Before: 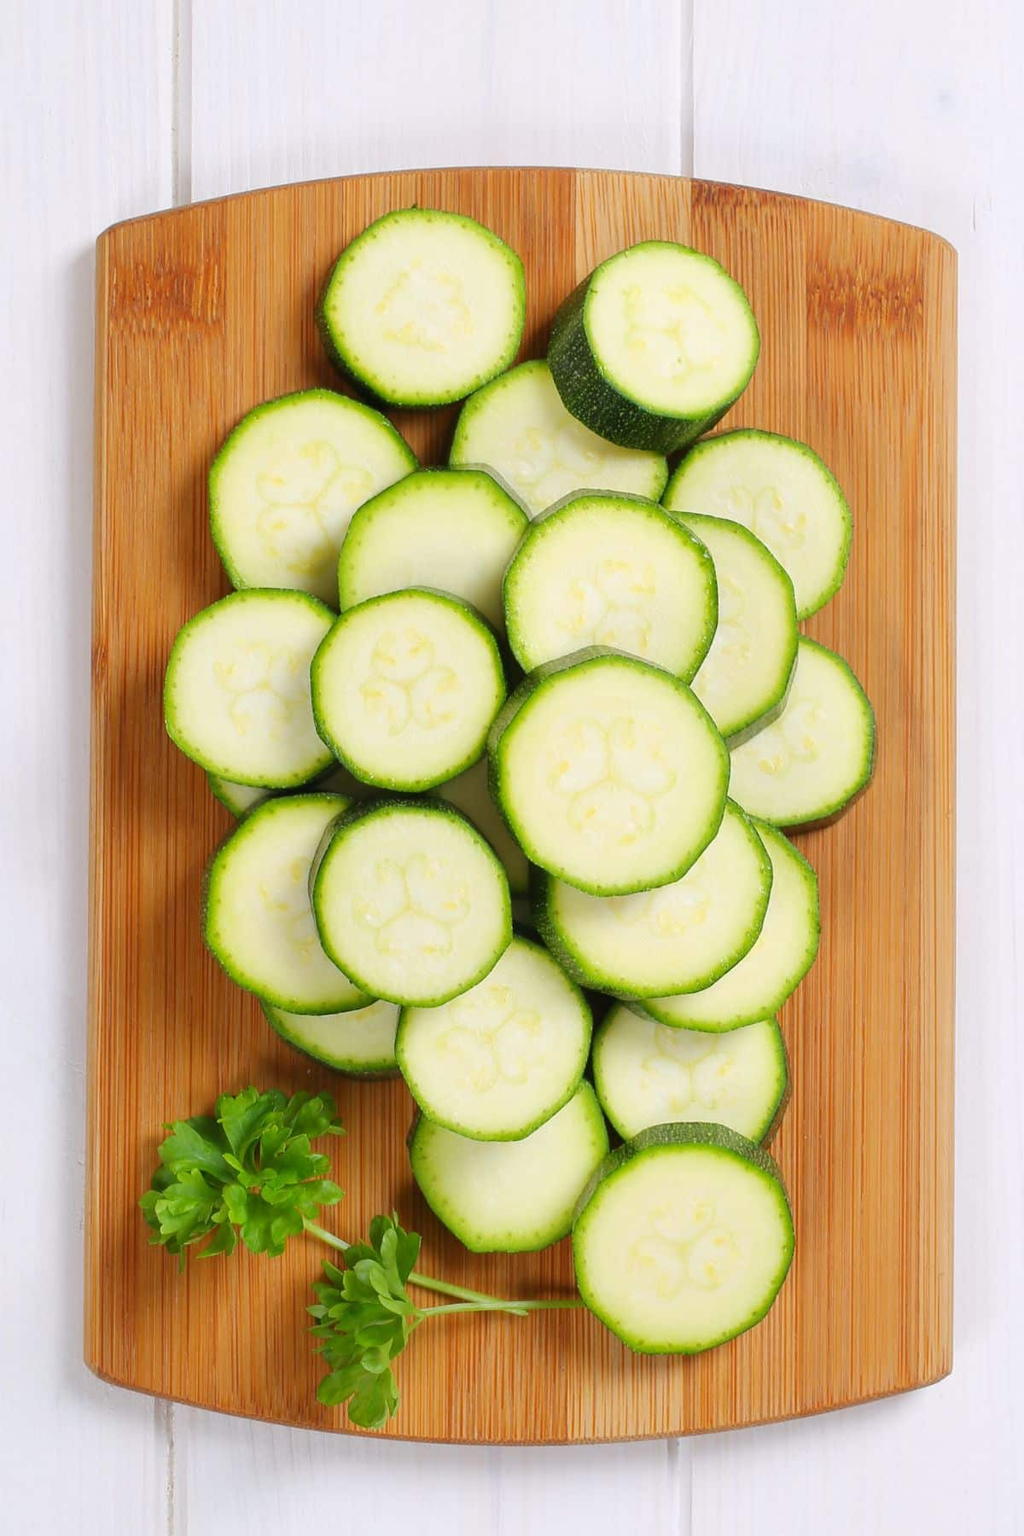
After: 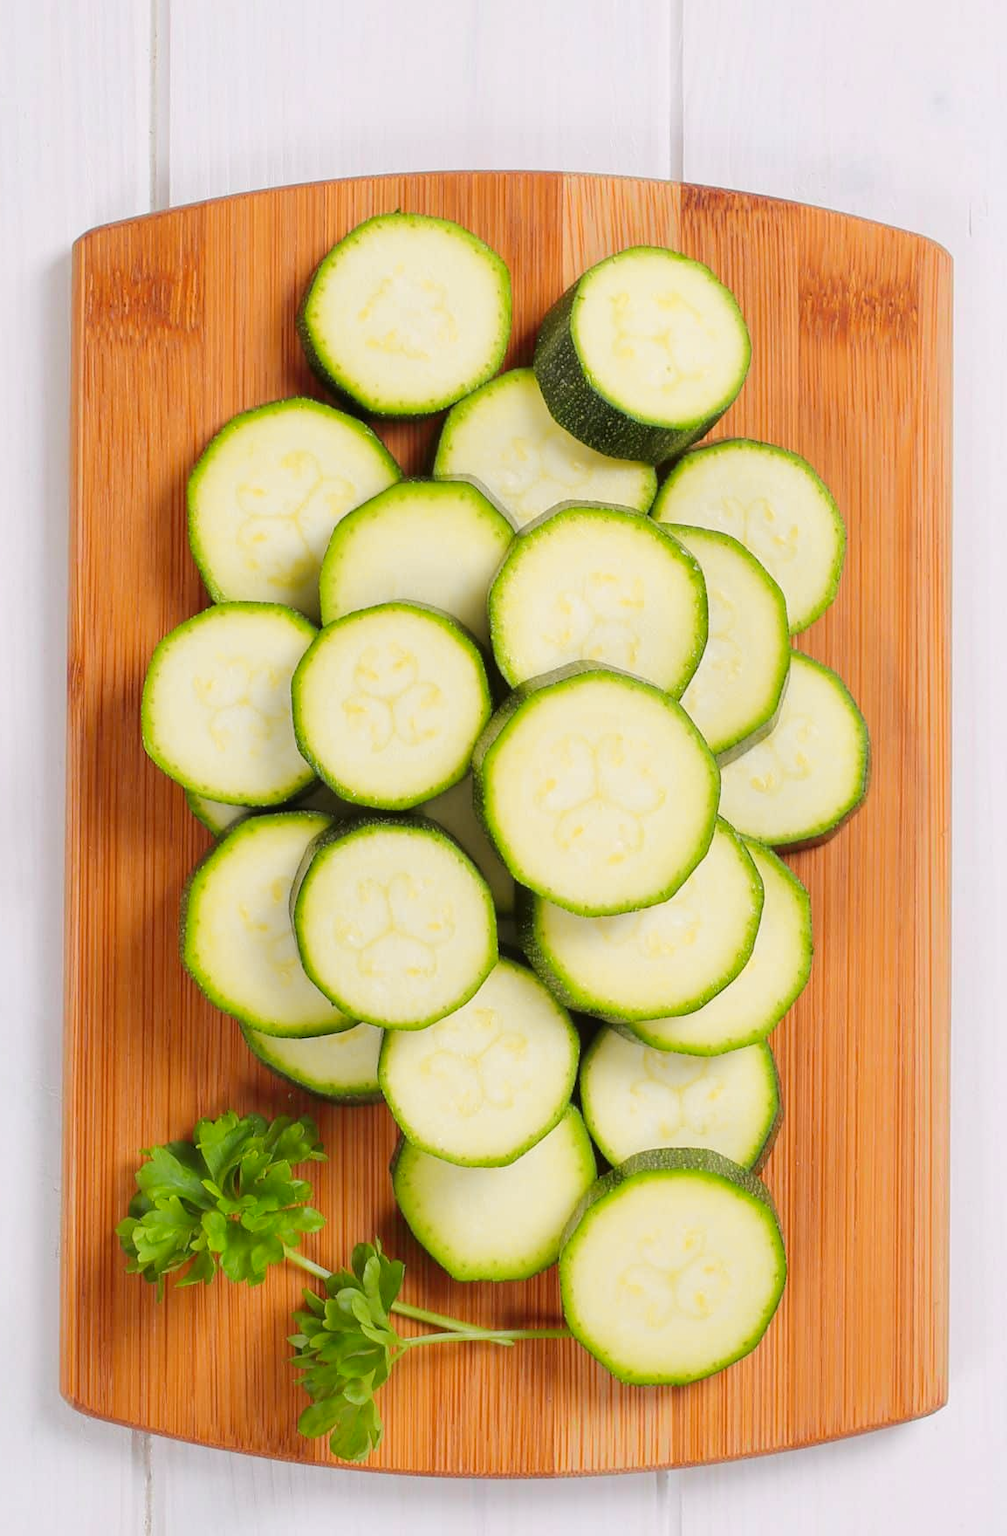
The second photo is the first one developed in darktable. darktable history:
color correction: highlights b* -0.029, saturation 0.977
crop and rotate: left 2.519%, right 1.266%, bottom 2.179%
tone curve: curves: ch0 [(0, 0.013) (0.036, 0.035) (0.274, 0.288) (0.504, 0.536) (0.844, 0.84) (1, 0.97)]; ch1 [(0, 0) (0.389, 0.403) (0.462, 0.48) (0.499, 0.5) (0.524, 0.529) (0.567, 0.603) (0.626, 0.651) (0.749, 0.781) (1, 1)]; ch2 [(0, 0) (0.464, 0.478) (0.5, 0.501) (0.533, 0.539) (0.599, 0.6) (0.704, 0.732) (1, 1)], color space Lab, independent channels, preserve colors none
